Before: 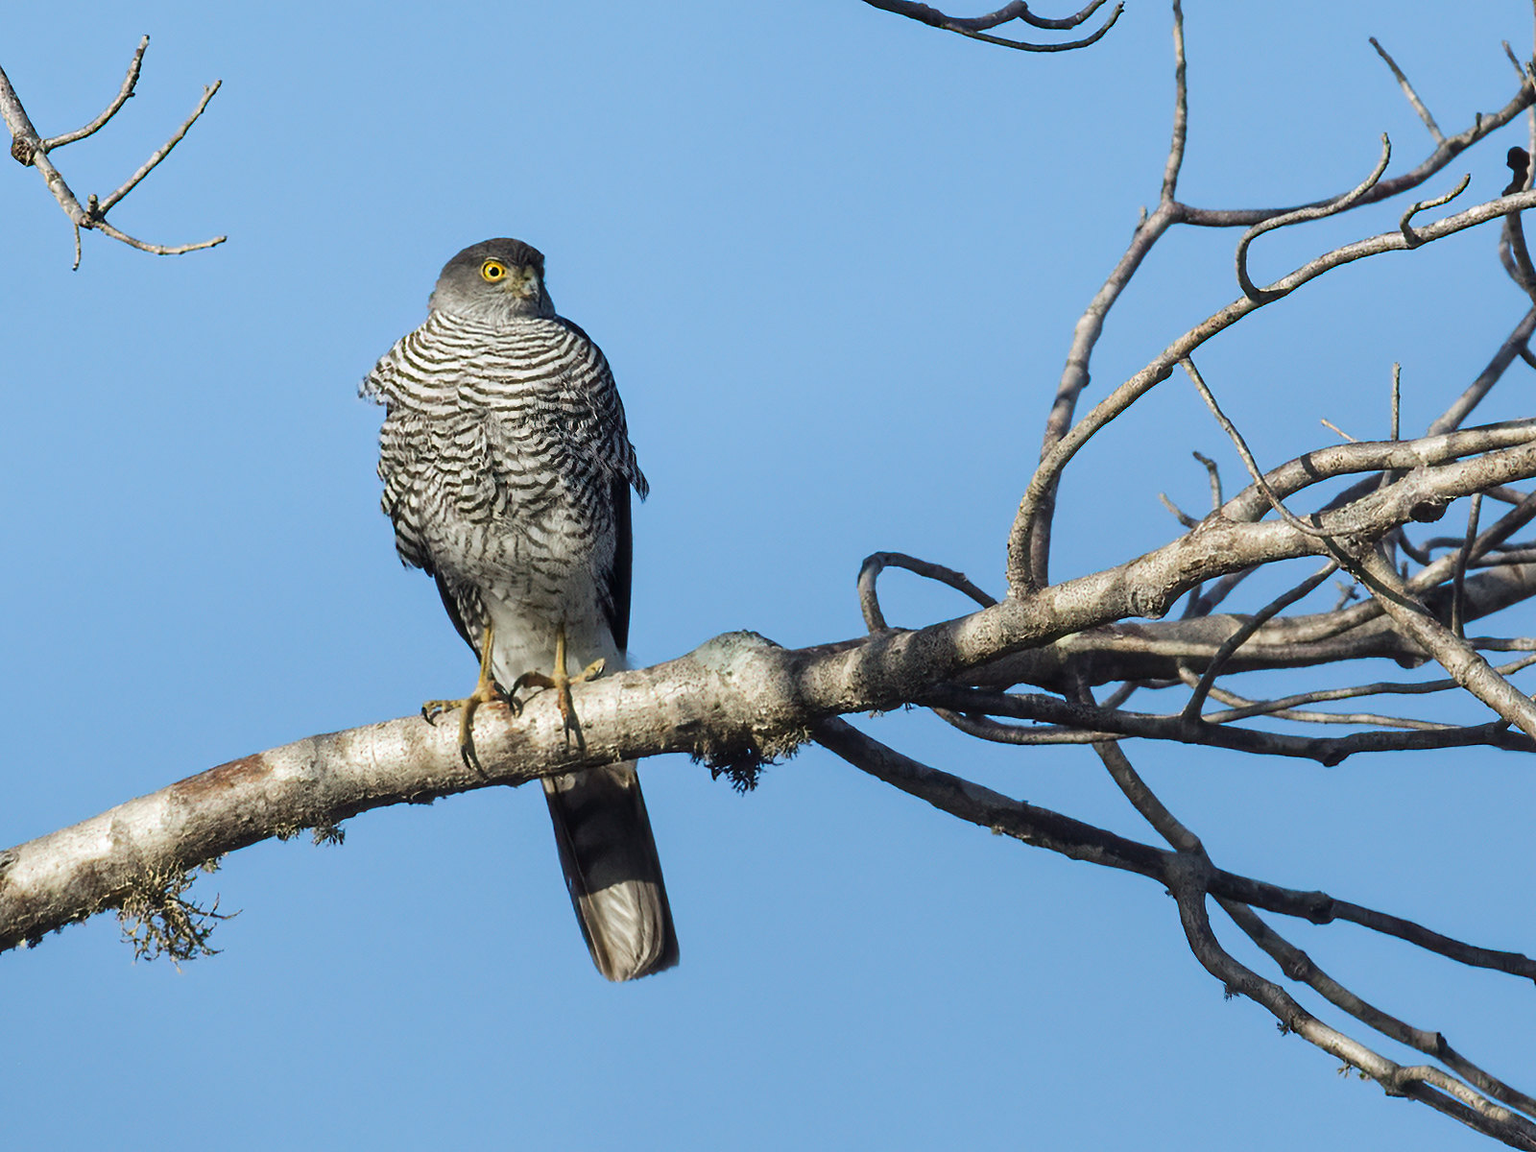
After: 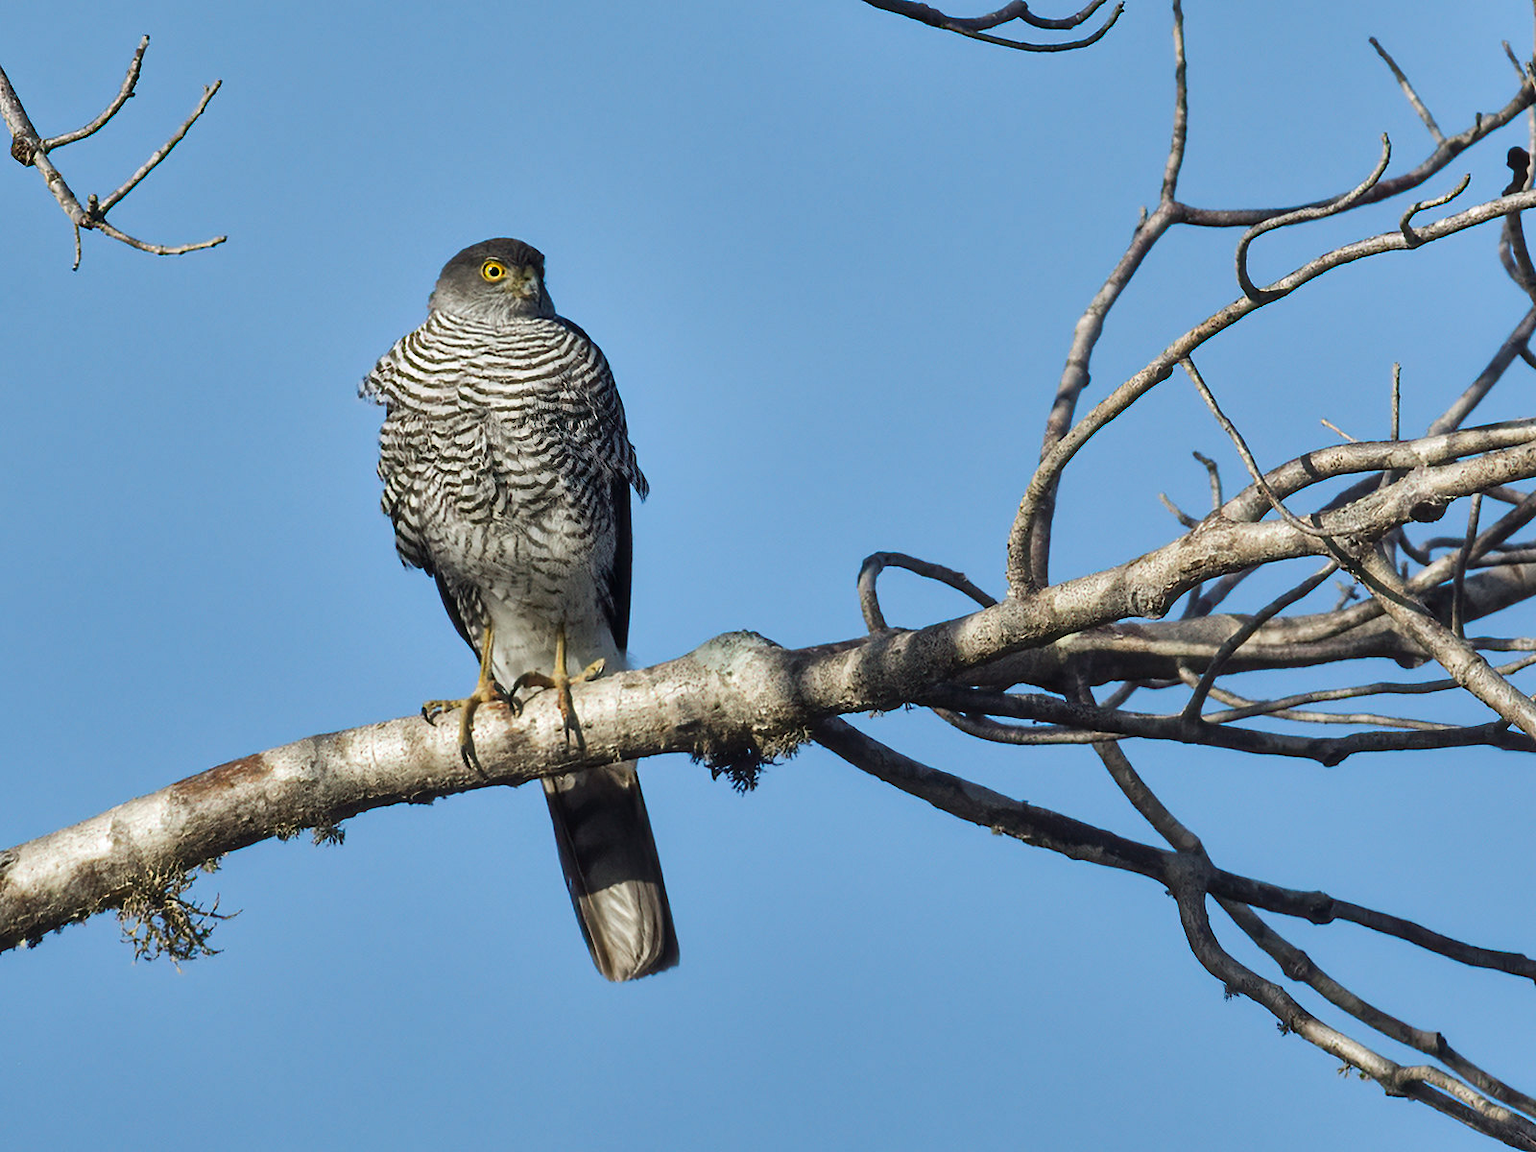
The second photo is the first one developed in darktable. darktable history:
shadows and highlights: radius 118.98, shadows 41.87, highlights -62.01, soften with gaussian
tone equalizer: on, module defaults
